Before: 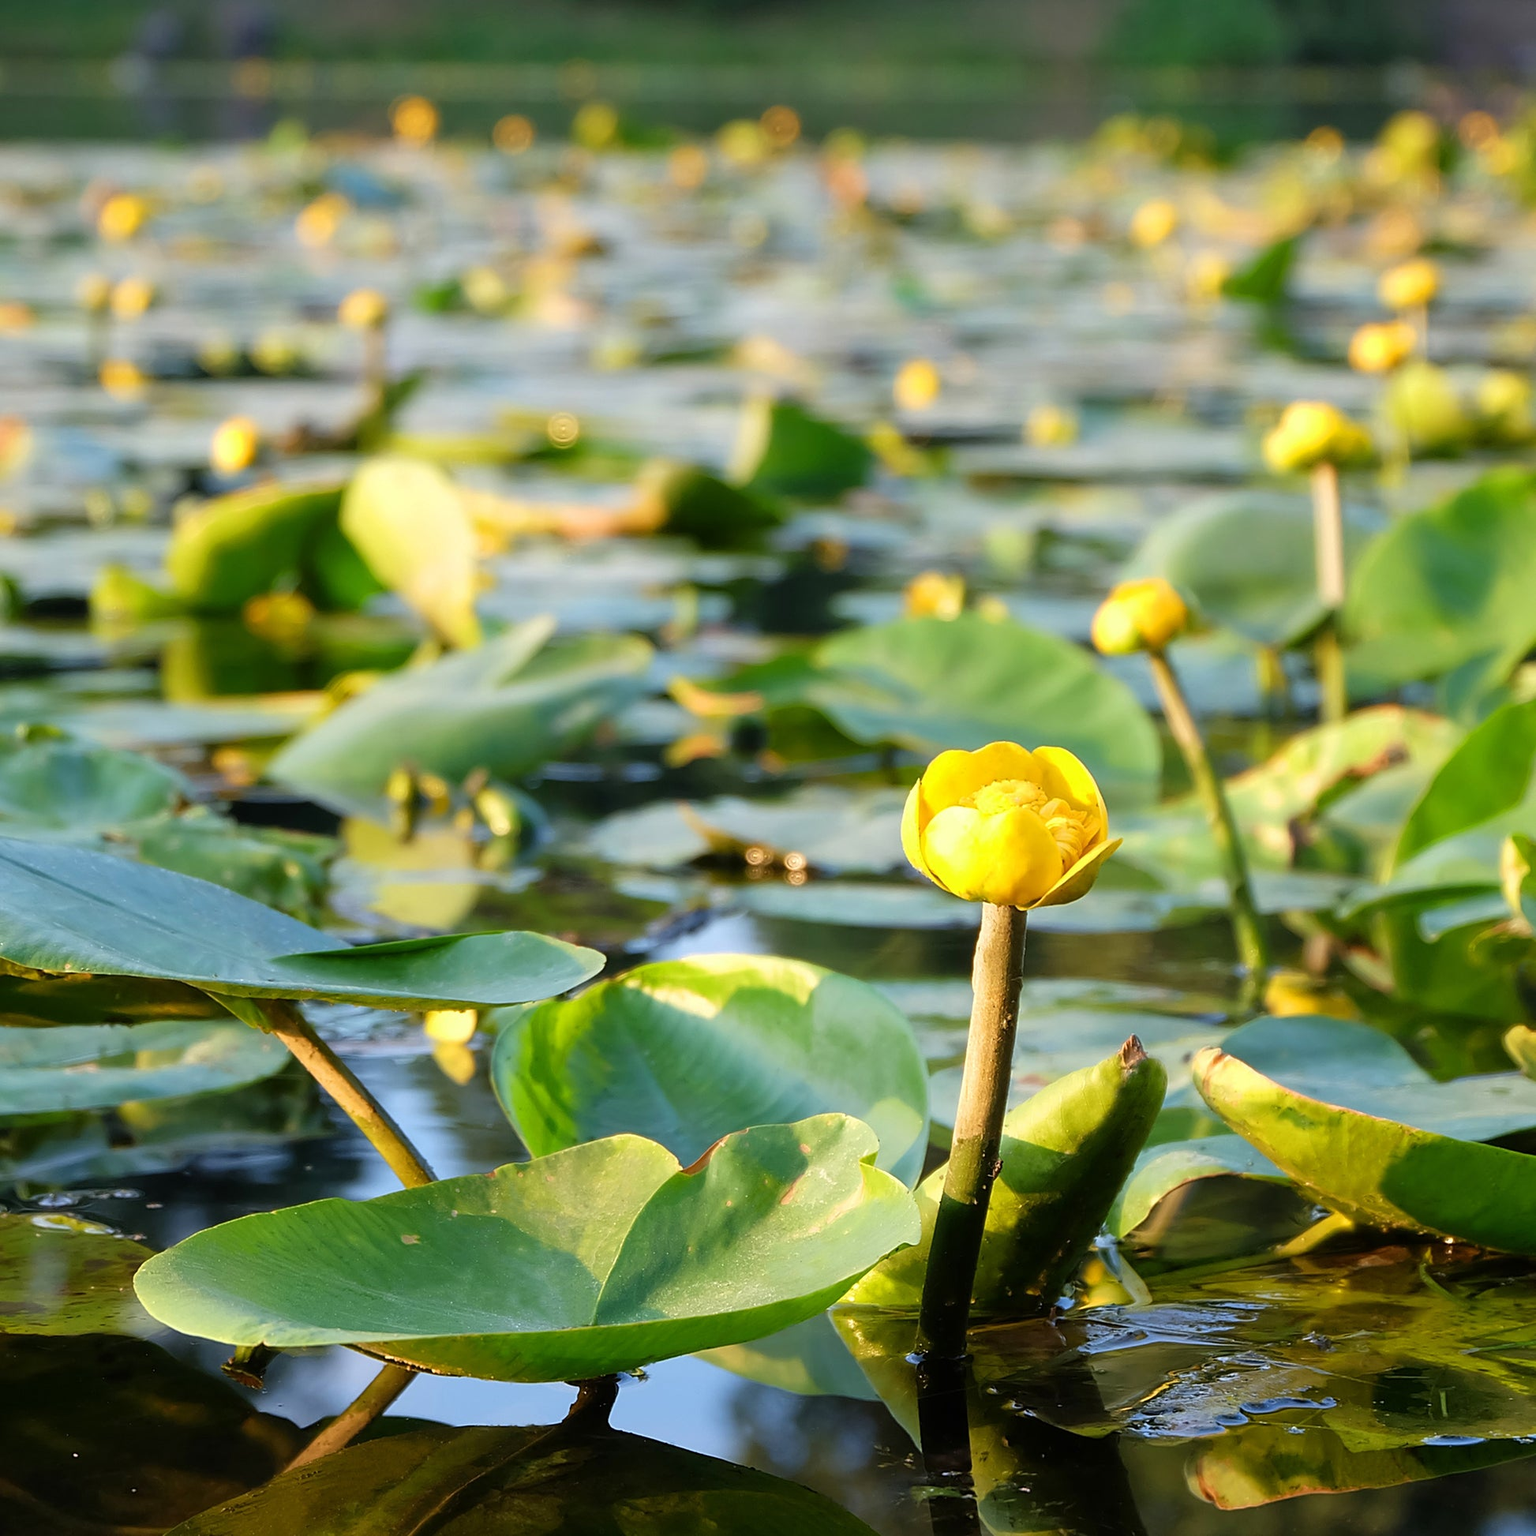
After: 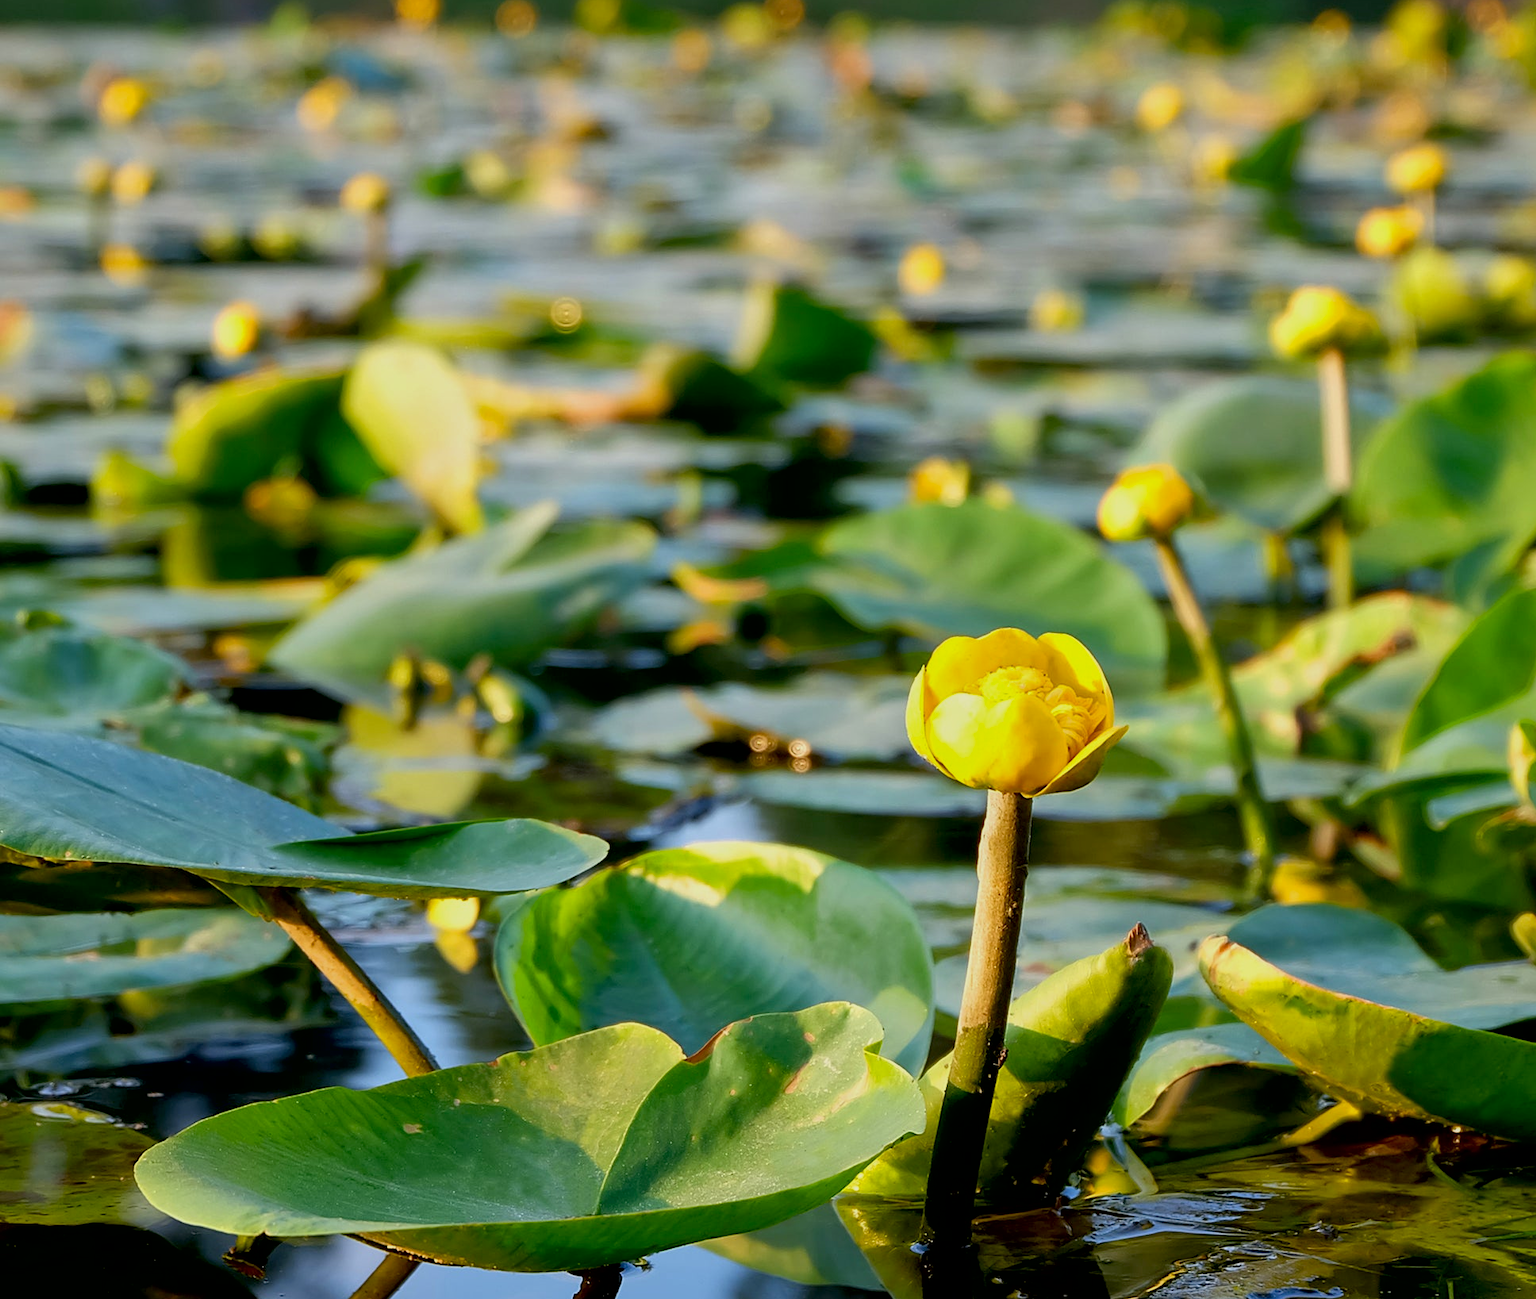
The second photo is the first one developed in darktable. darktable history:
local contrast: mode bilateral grid, contrast 20, coarseness 50, detail 132%, midtone range 0.2
exposure: black level correction 0.011, exposure -0.478 EV, compensate highlight preservation false
contrast brightness saturation: contrast 0.04, saturation 0.16
crop: top 7.625%, bottom 8.027%
